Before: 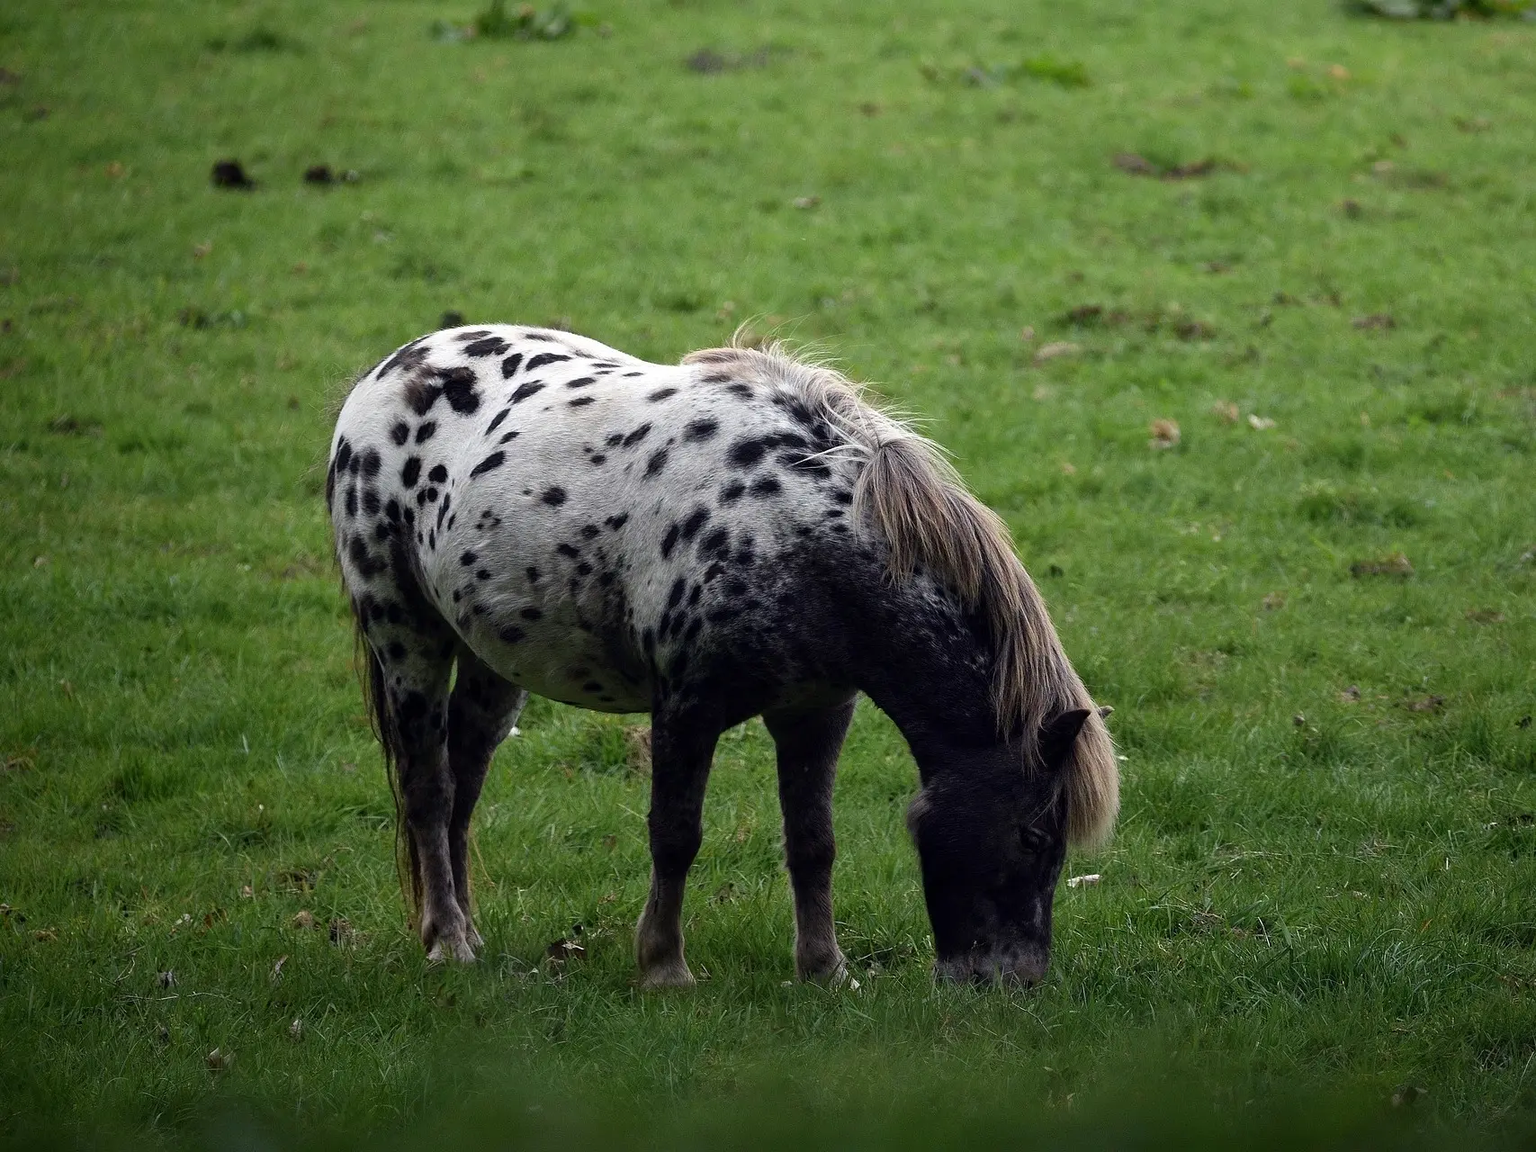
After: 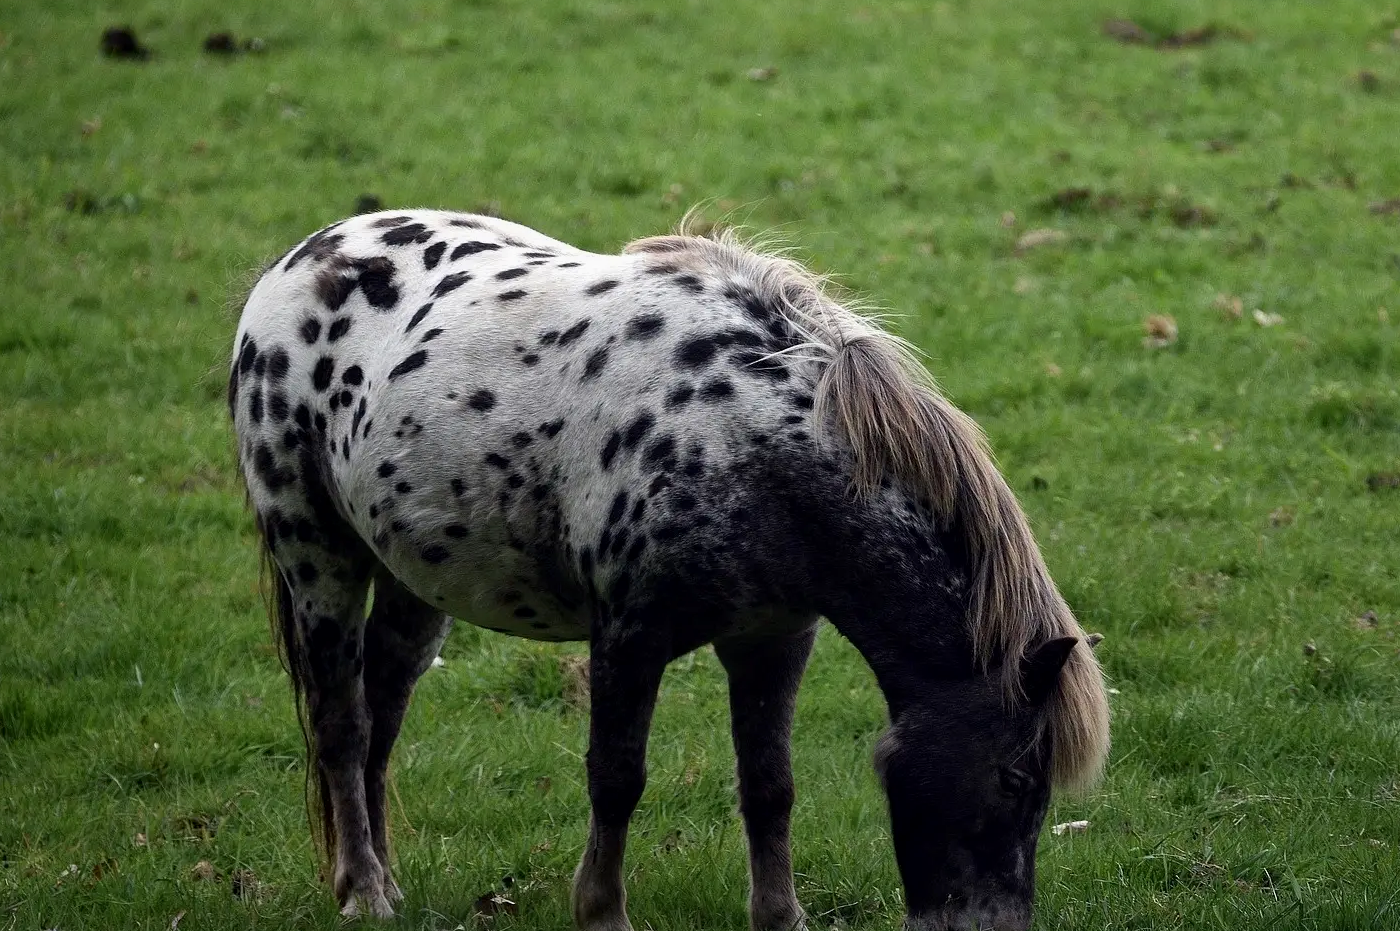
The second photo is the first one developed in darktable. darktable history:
white balance: red 1, blue 1
exposure: exposure -0.116 EV, compensate exposure bias true, compensate highlight preservation false
local contrast: mode bilateral grid, contrast 20, coarseness 50, detail 120%, midtone range 0.2
crop: left 7.856%, top 11.836%, right 10.12%, bottom 15.387%
